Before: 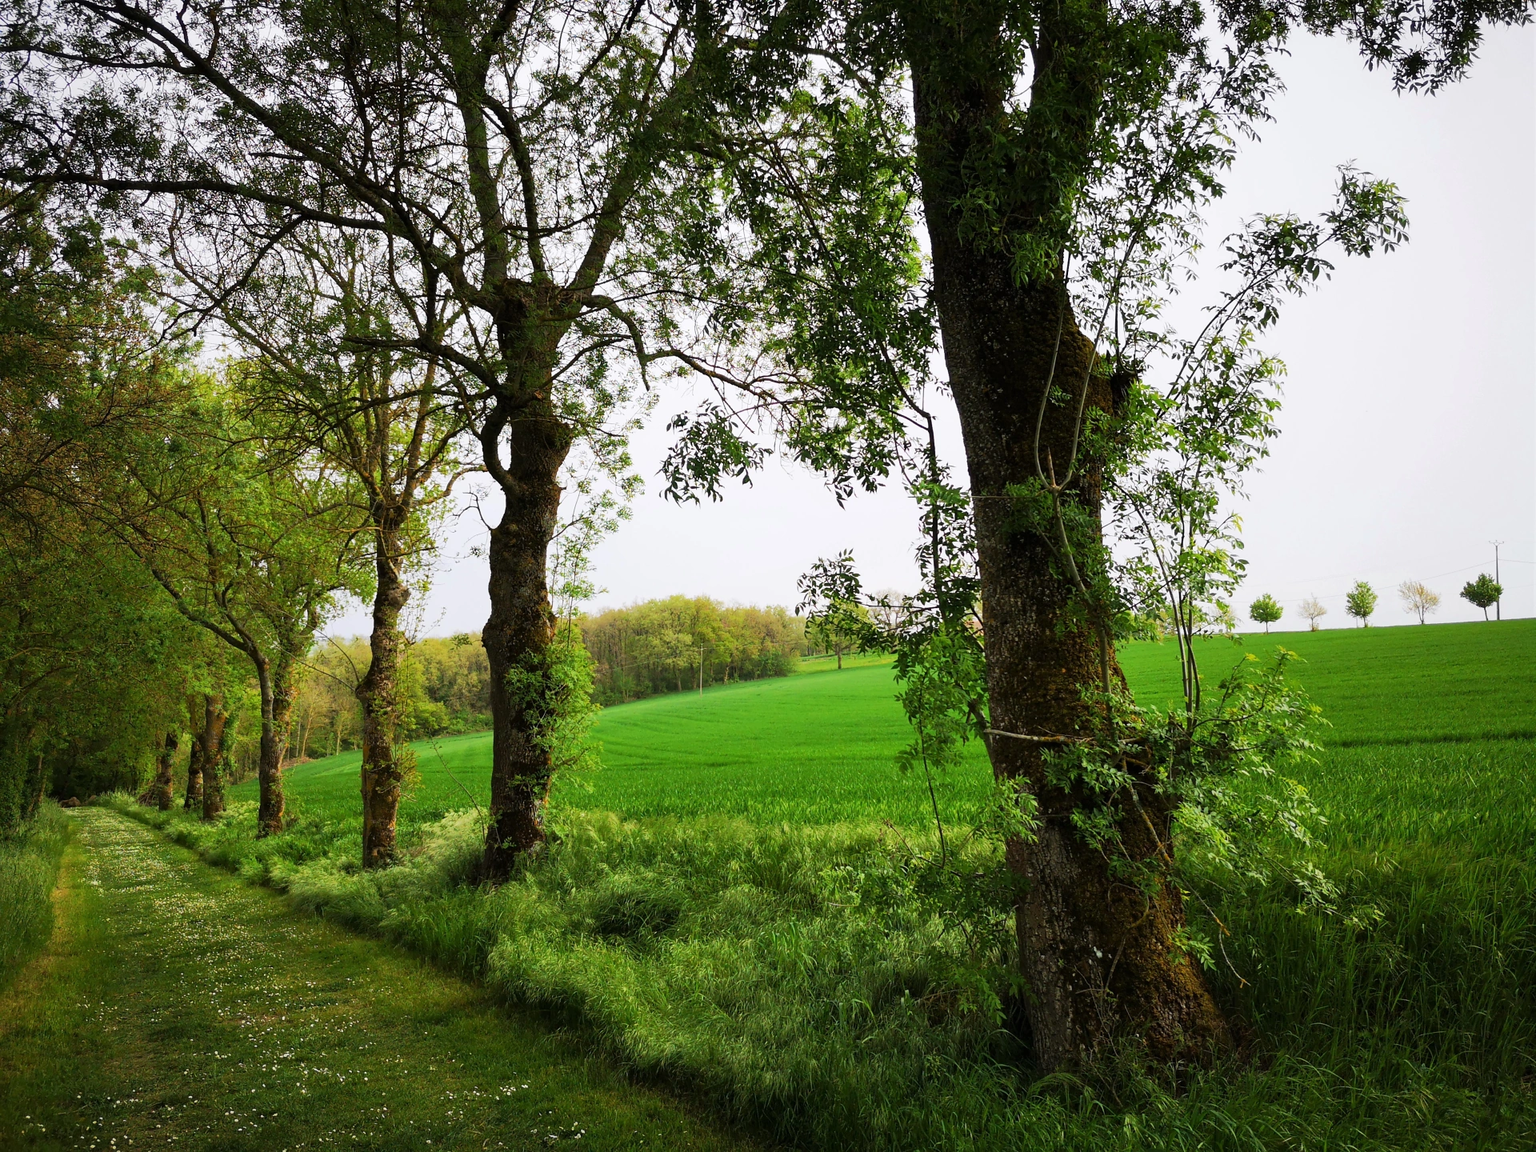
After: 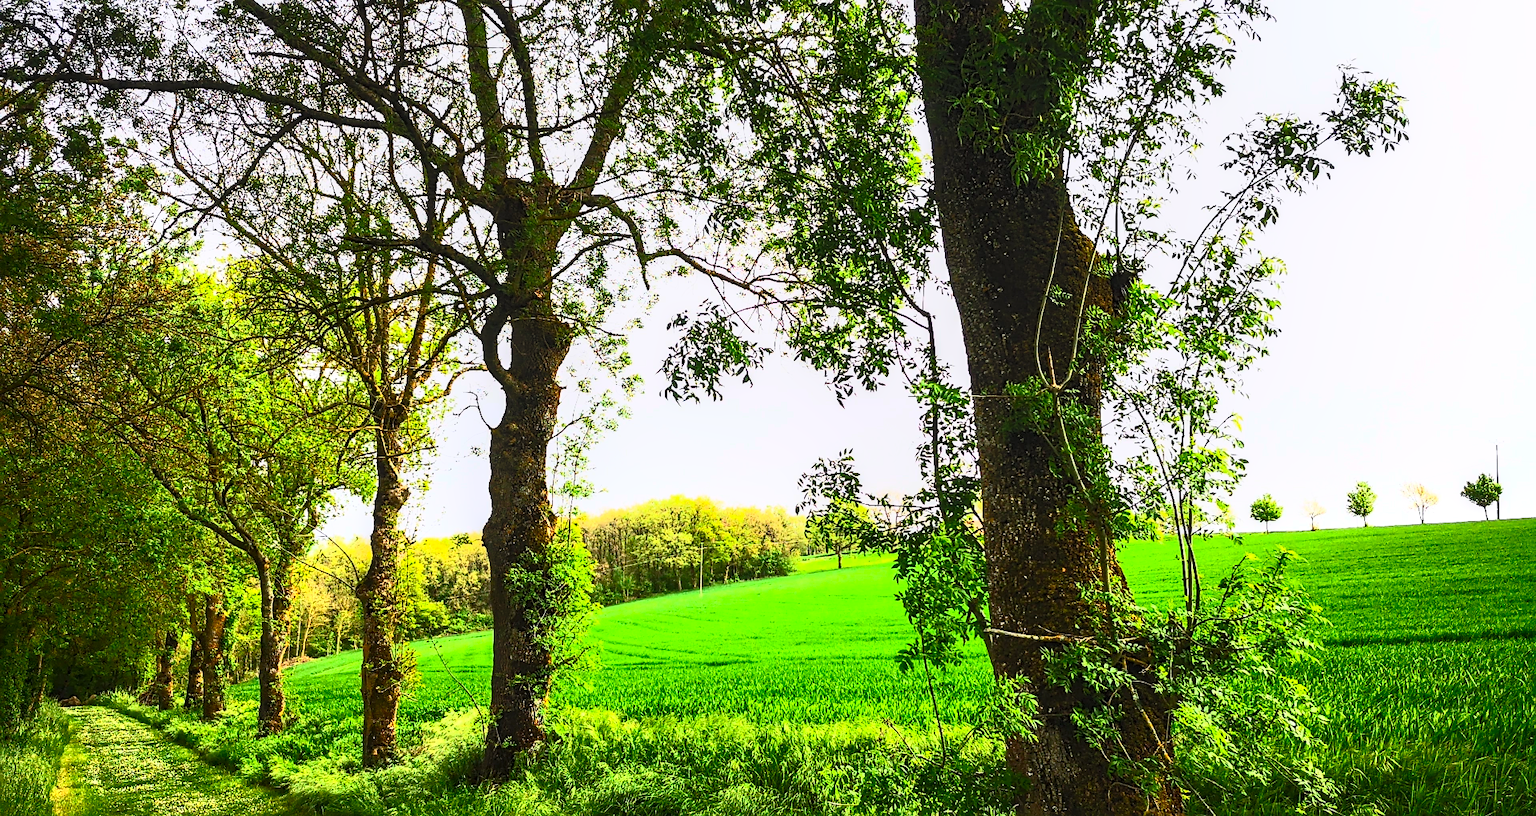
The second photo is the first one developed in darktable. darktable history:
crop and rotate: top 8.754%, bottom 20.322%
contrast brightness saturation: contrast 0.844, brightness 0.605, saturation 0.587
sharpen: on, module defaults
local contrast: detail 130%
